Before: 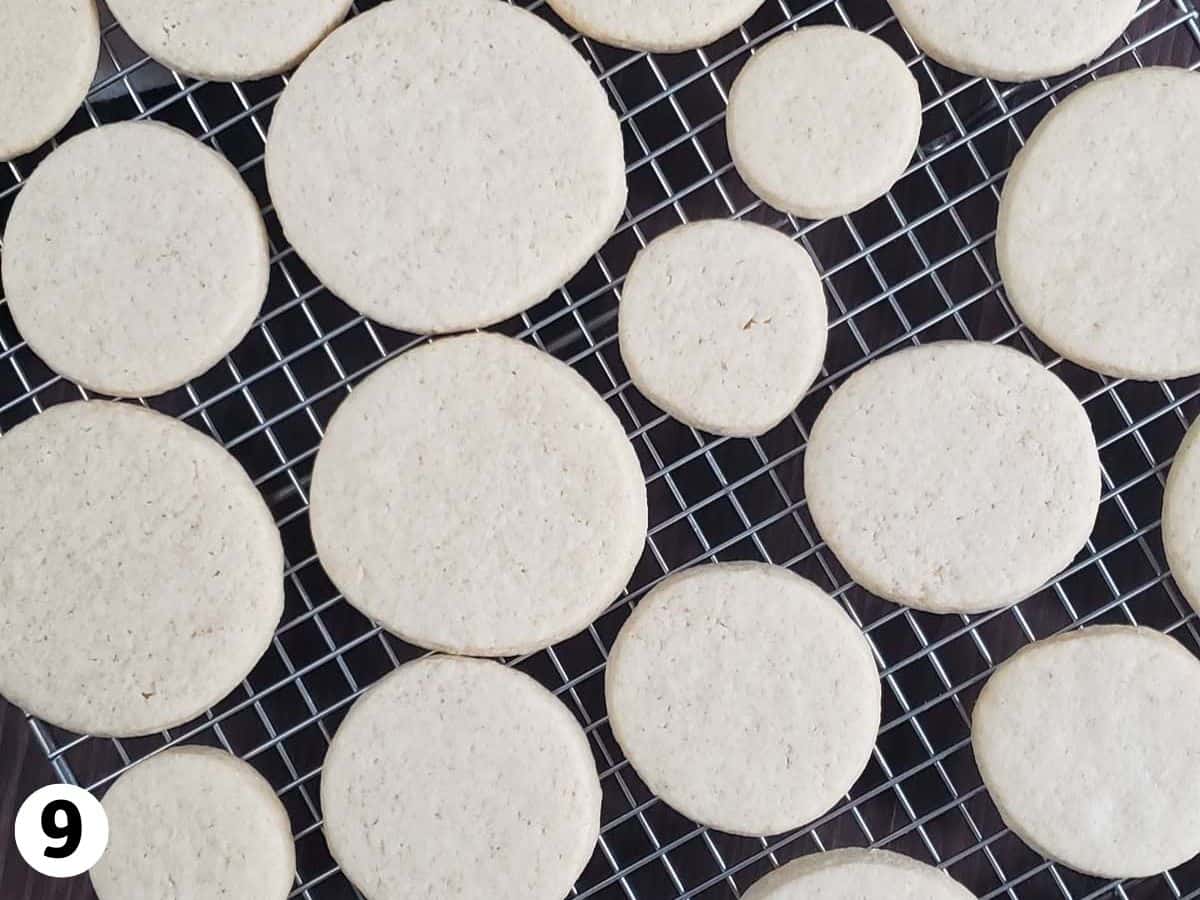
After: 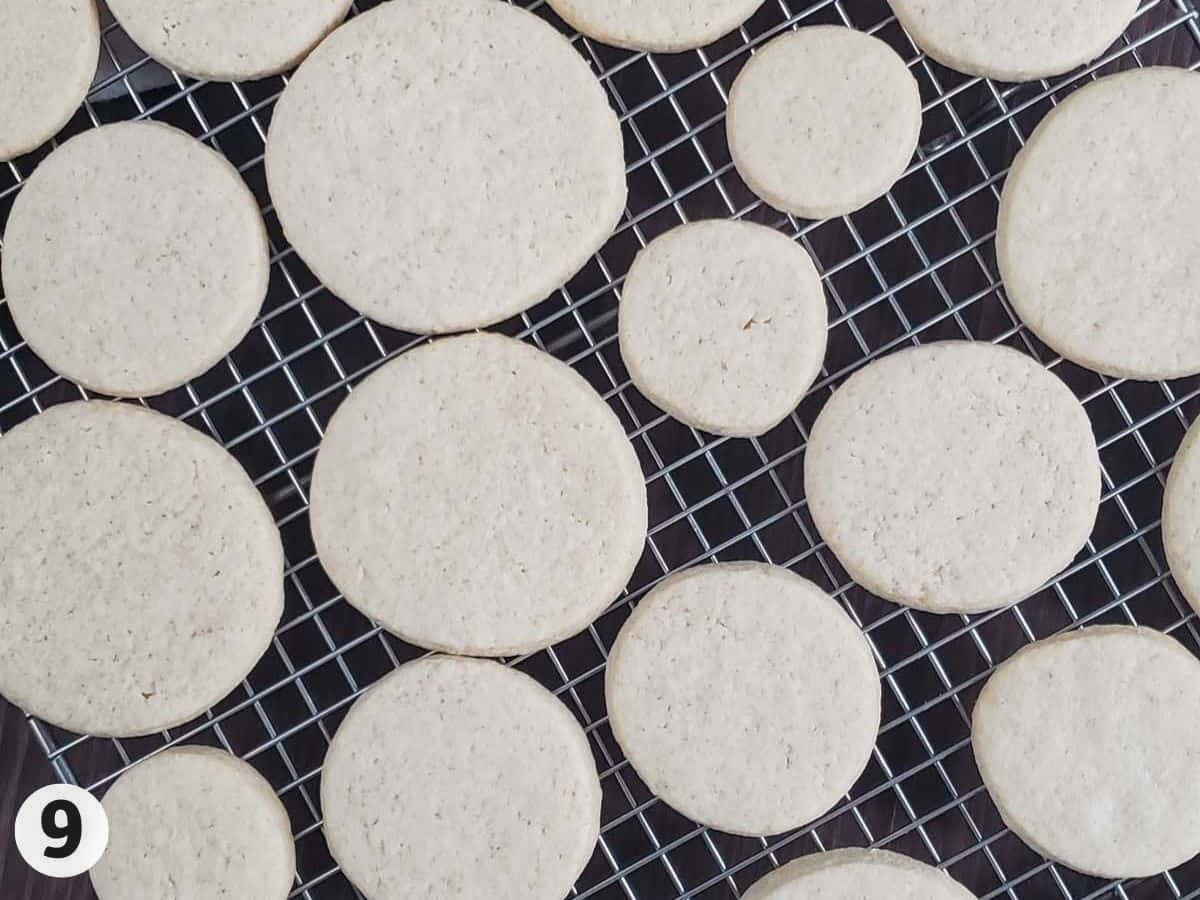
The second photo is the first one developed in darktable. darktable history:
contrast equalizer: octaves 7, y [[0.6 ×6], [0.55 ×6], [0 ×6], [0 ×6], [0 ×6]], mix -0.3
local contrast: detail 130%
